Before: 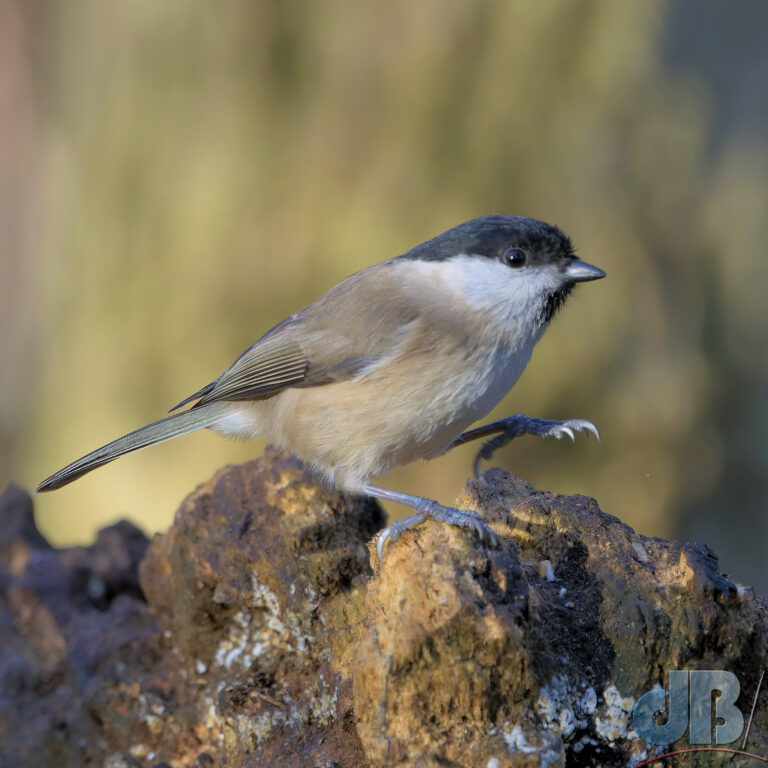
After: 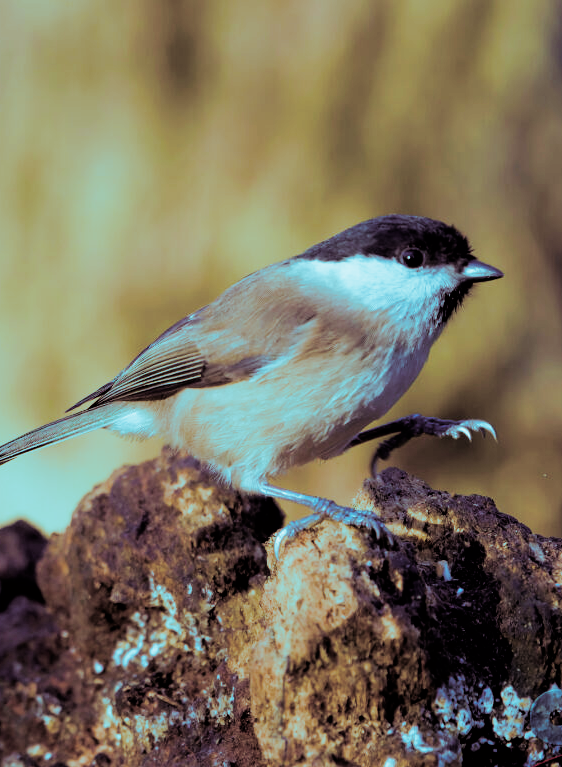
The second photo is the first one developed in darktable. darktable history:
crop: left 13.443%, right 13.31%
split-toning: shadows › hue 327.6°, highlights › hue 198°, highlights › saturation 0.55, balance -21.25, compress 0%
filmic rgb: black relative exposure -4 EV, white relative exposure 3 EV, hardness 3.02, contrast 1.5
velvia: strength 45%
contrast brightness saturation: contrast 0.07
